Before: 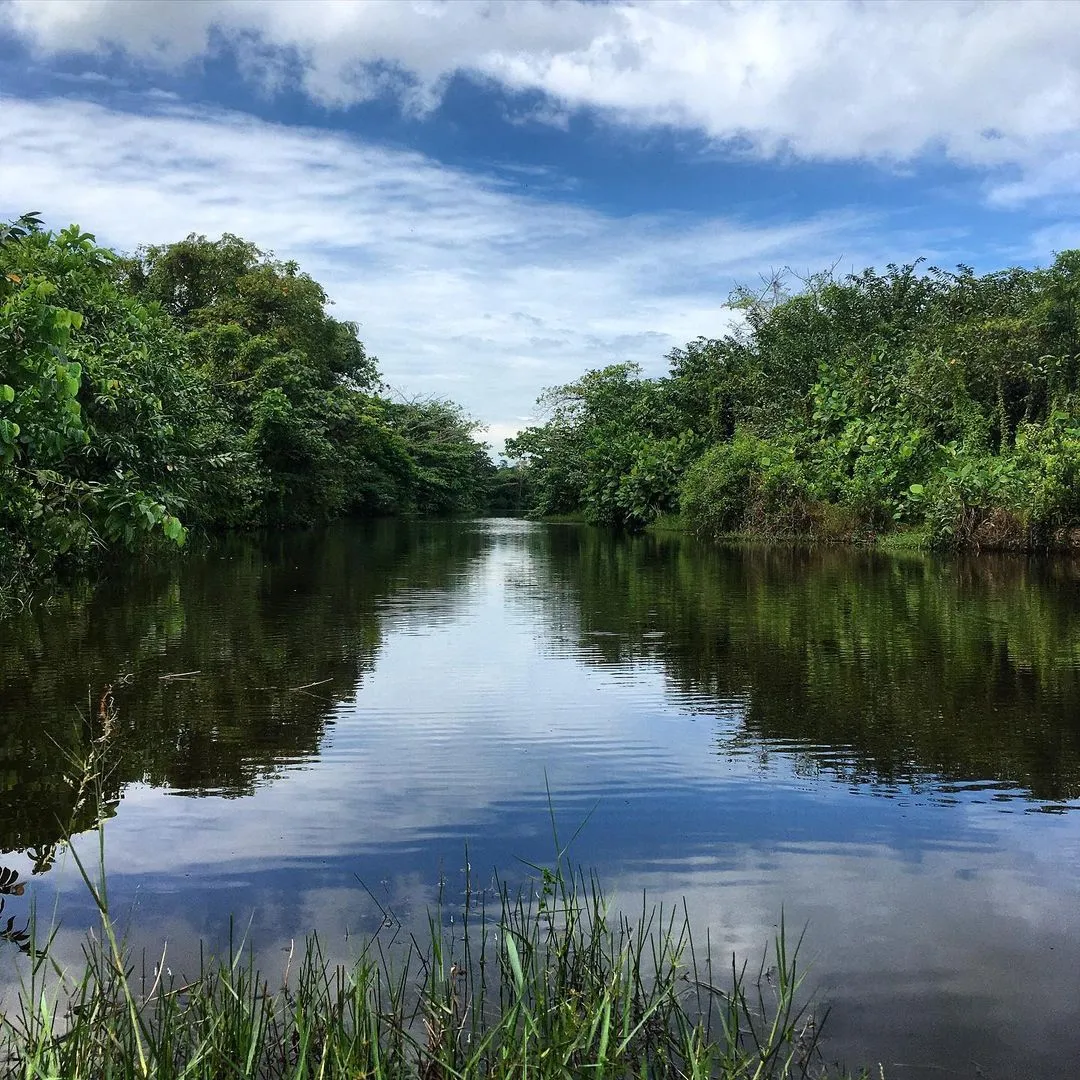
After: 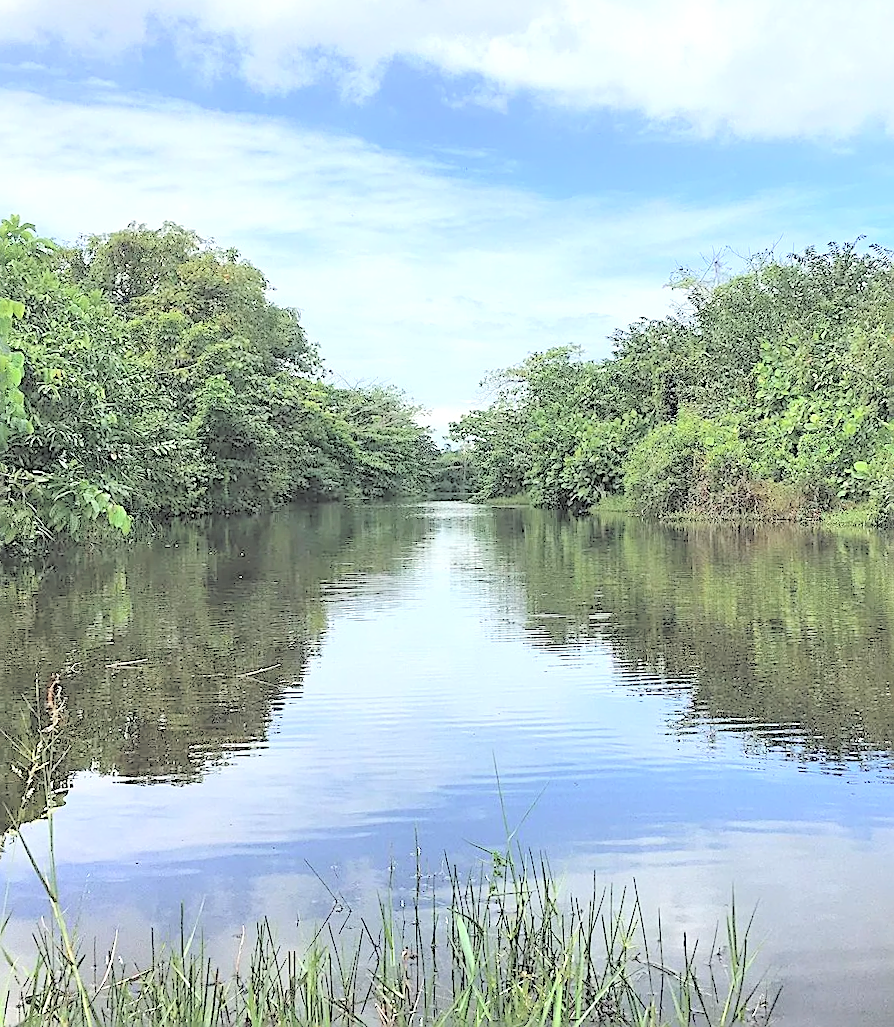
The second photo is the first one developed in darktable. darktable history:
exposure: exposure 0.298 EV, compensate exposure bias true, compensate highlight preservation false
crop and rotate: angle 0.842°, left 4.511%, top 0.928%, right 11.45%, bottom 2.534%
contrast brightness saturation: brightness 0.993
sharpen: amount 0.753
